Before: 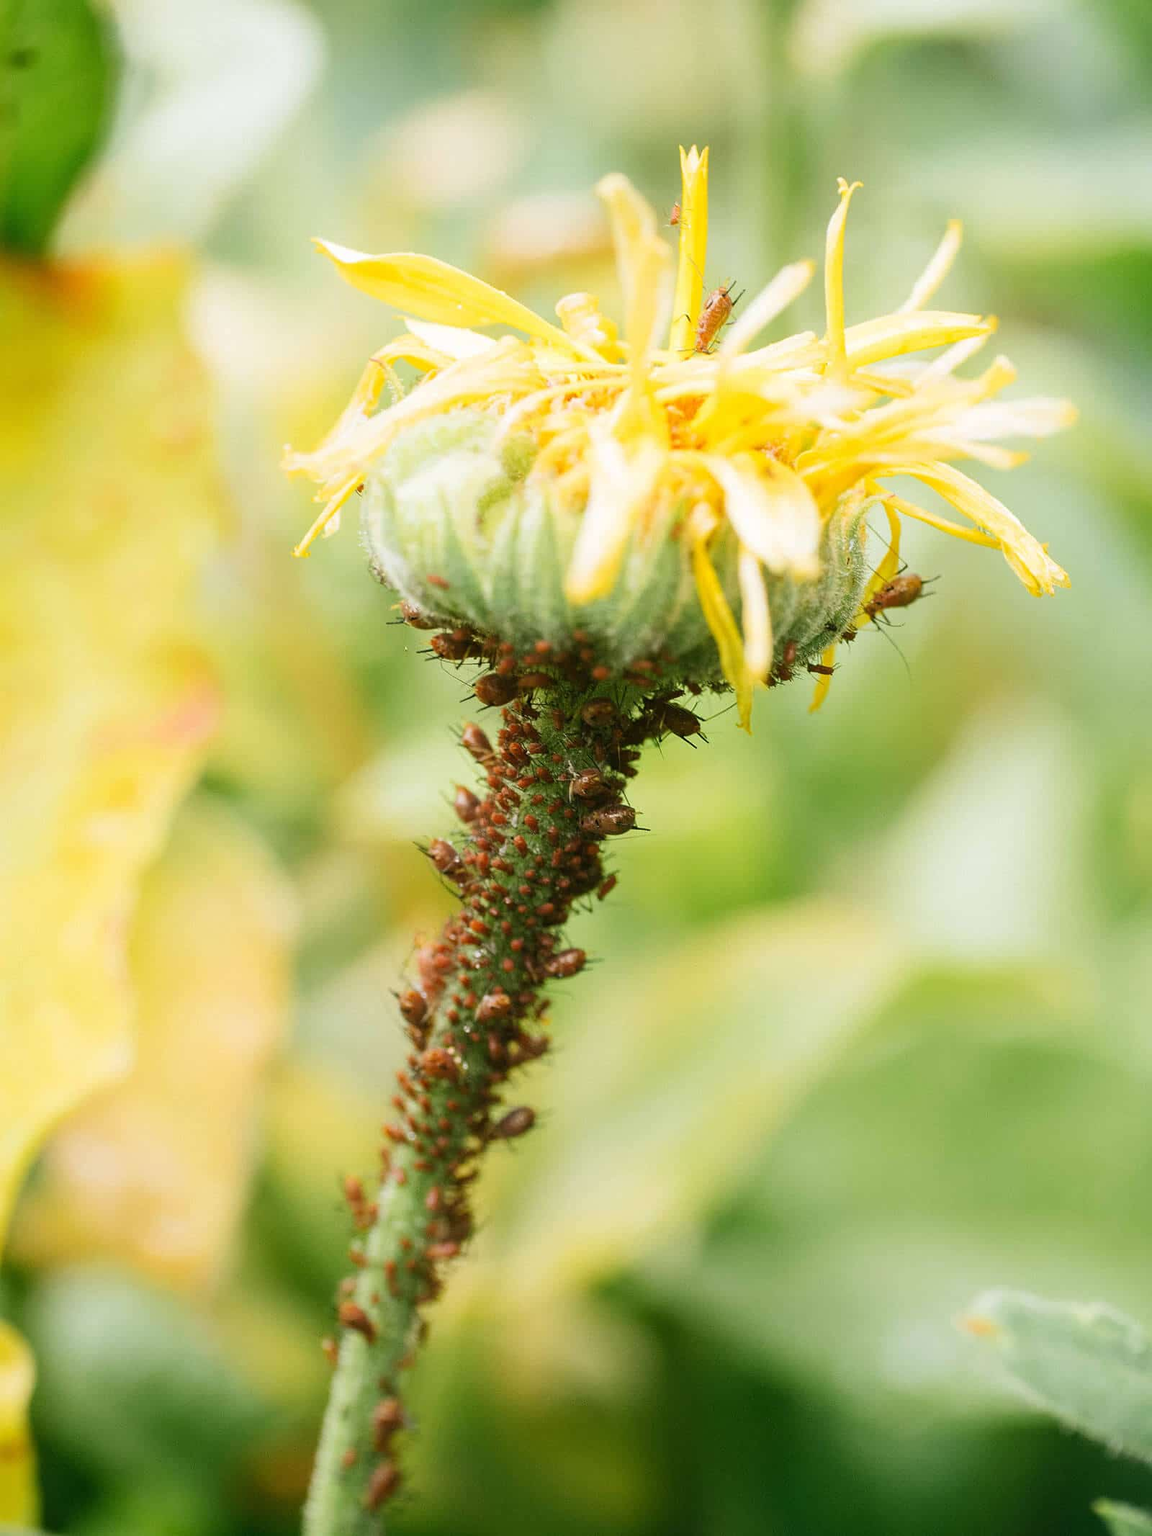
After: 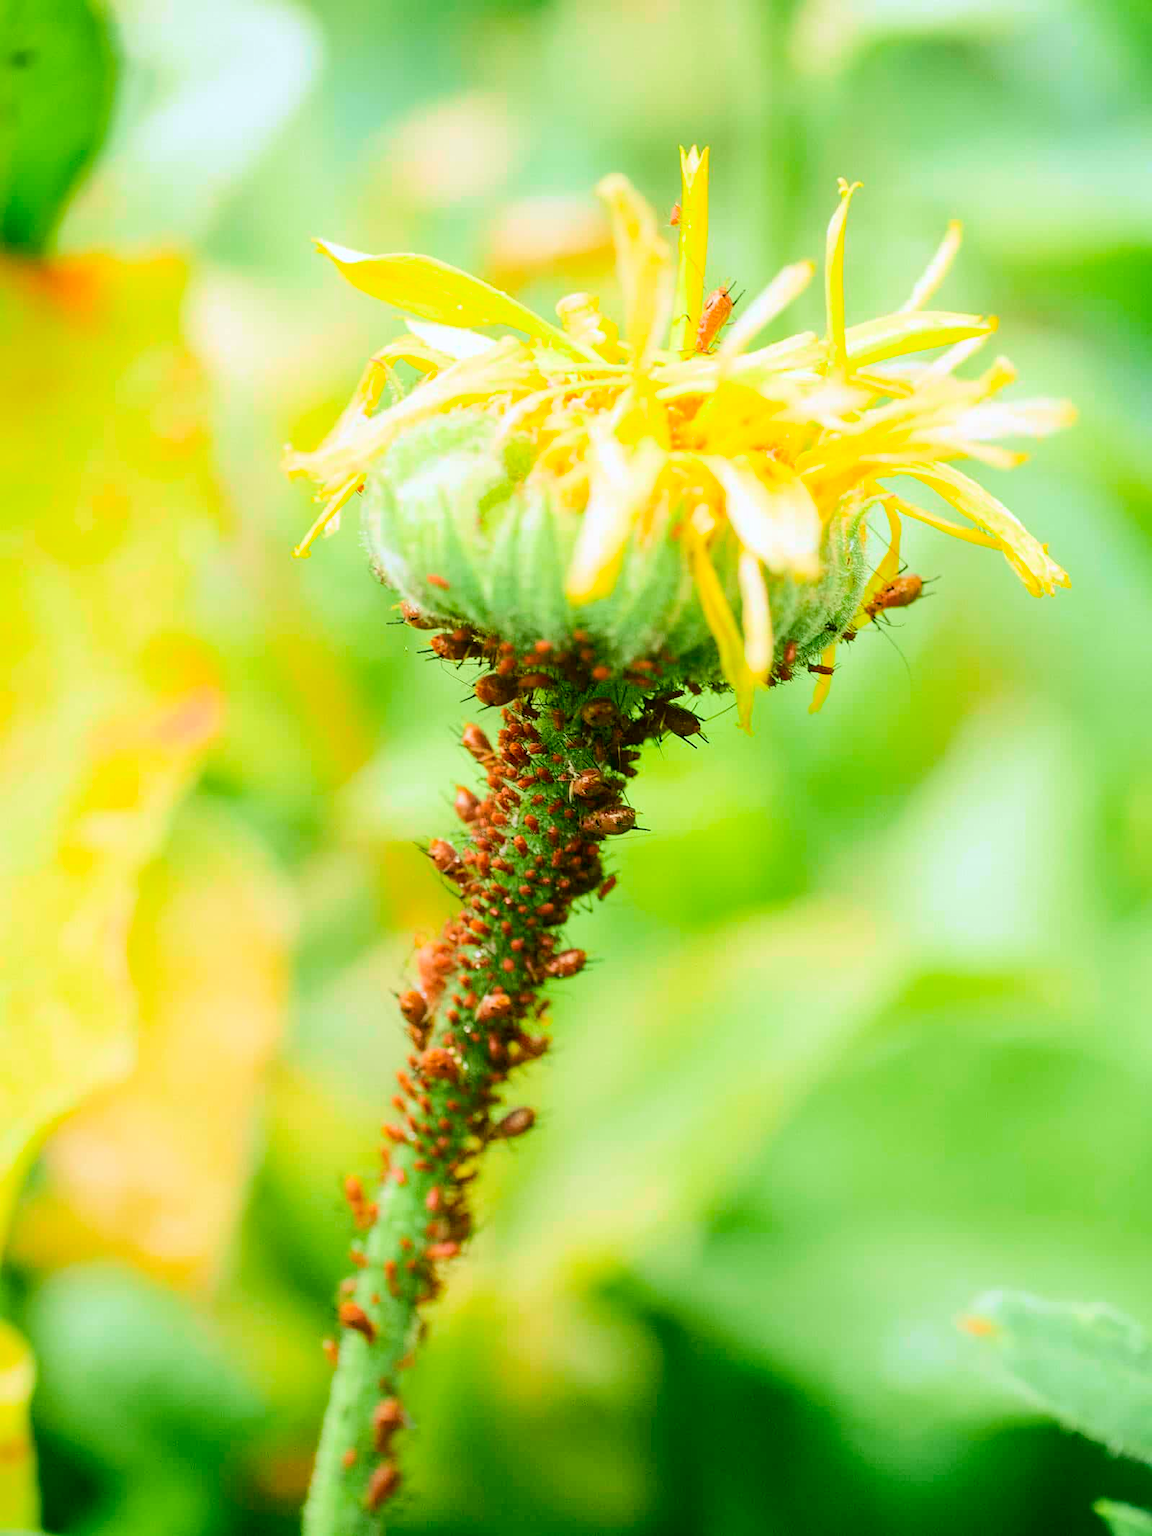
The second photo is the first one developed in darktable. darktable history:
color balance rgb: perceptual saturation grading › global saturation 25%, perceptual brilliance grading › mid-tones 10%, perceptual brilliance grading › shadows 15%, global vibrance 20%
tone curve: curves: ch0 [(0, 0.013) (0.054, 0.018) (0.205, 0.197) (0.289, 0.309) (0.382, 0.437) (0.475, 0.552) (0.666, 0.743) (0.791, 0.85) (1, 0.998)]; ch1 [(0, 0) (0.394, 0.338) (0.449, 0.404) (0.499, 0.498) (0.526, 0.528) (0.543, 0.564) (0.589, 0.633) (0.66, 0.687) (0.783, 0.804) (1, 1)]; ch2 [(0, 0) (0.304, 0.31) (0.403, 0.399) (0.441, 0.421) (0.474, 0.466) (0.498, 0.496) (0.524, 0.538) (0.555, 0.584) (0.633, 0.665) (0.7, 0.711) (1, 1)], color space Lab, independent channels, preserve colors none
white balance: red 0.98, blue 1.034
rotate and perspective: crop left 0, crop top 0
